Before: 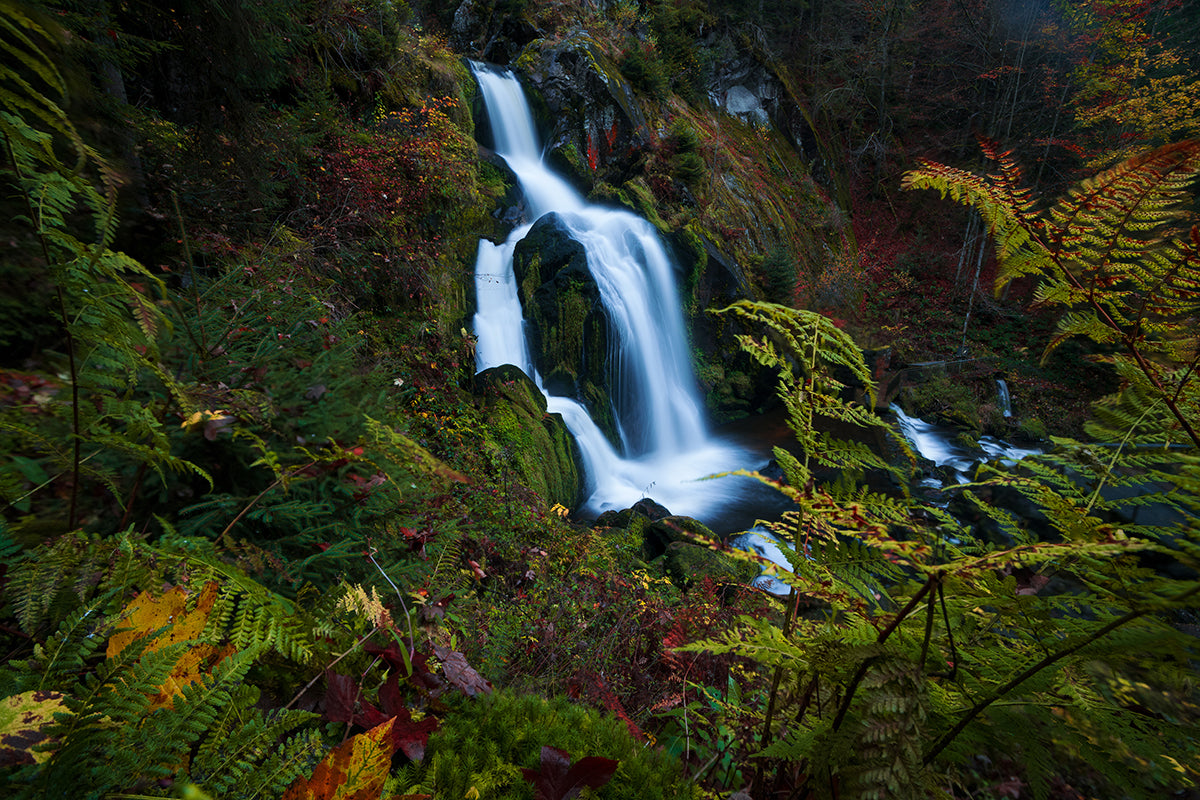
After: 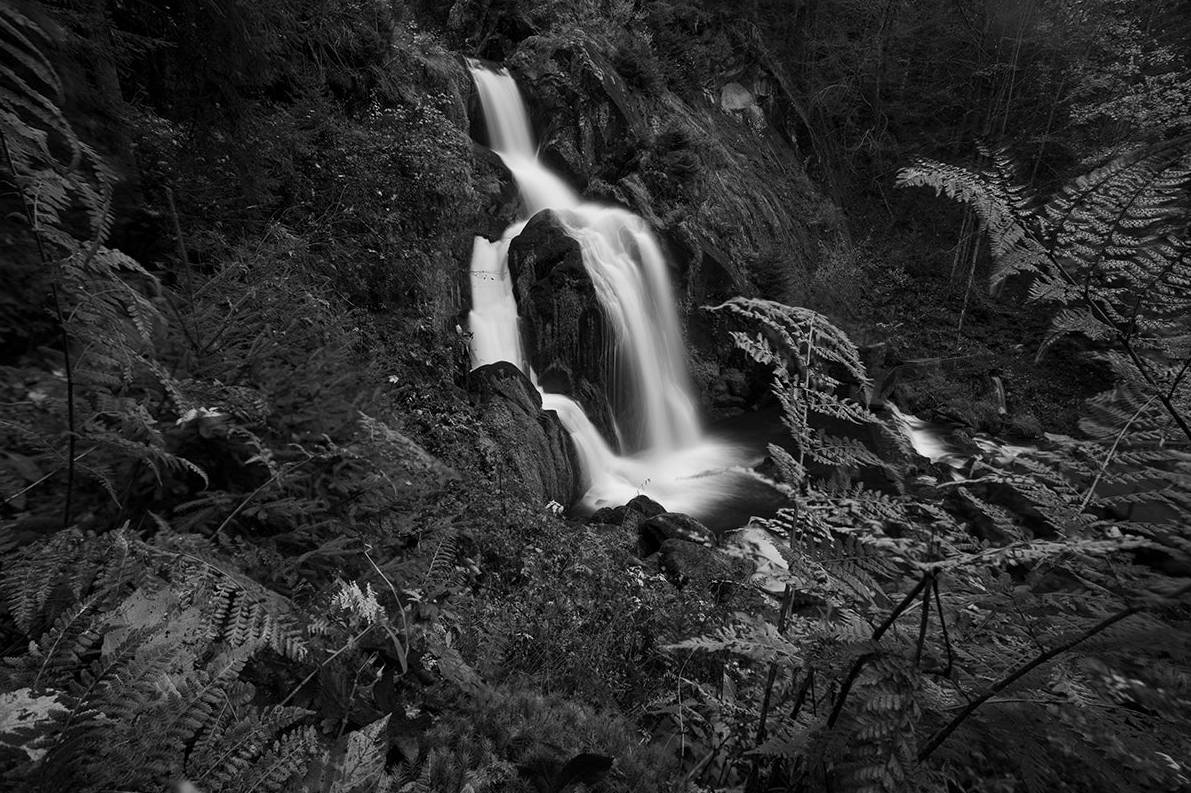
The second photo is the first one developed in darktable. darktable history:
monochrome: a -4.13, b 5.16, size 1
crop: left 0.434%, top 0.485%, right 0.244%, bottom 0.386%
color balance rgb: perceptual saturation grading › global saturation 20%, perceptual saturation grading › highlights 2.68%, perceptual saturation grading › shadows 50%
